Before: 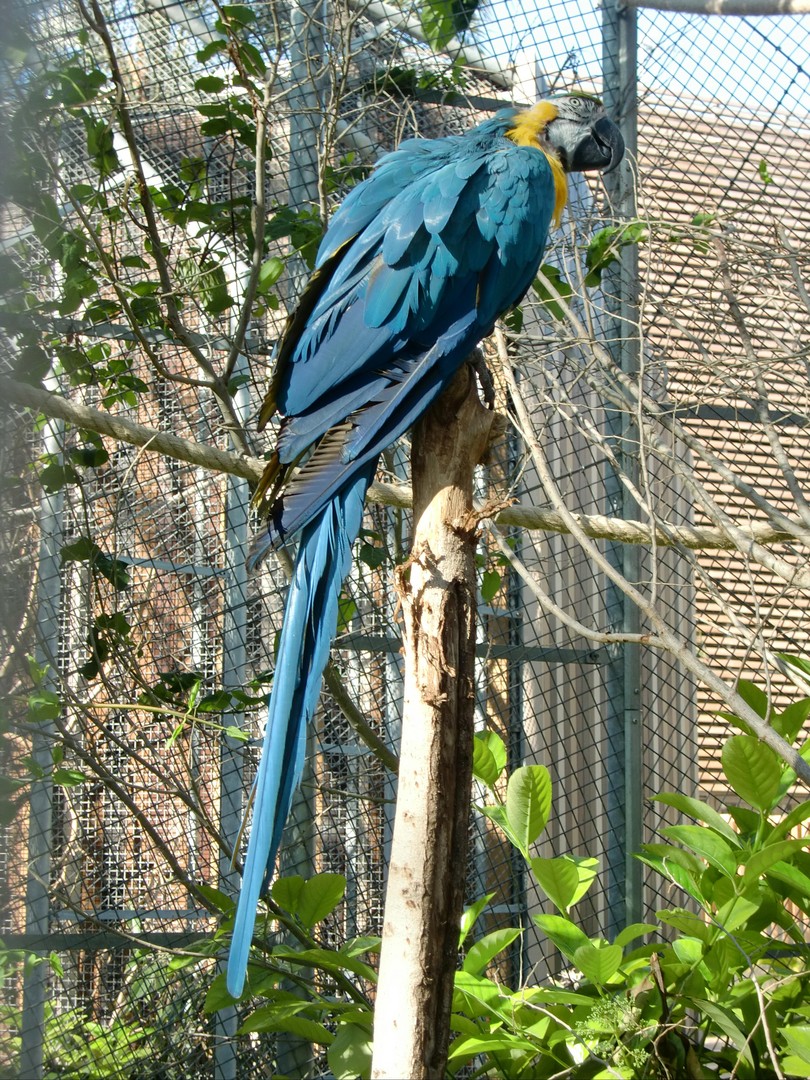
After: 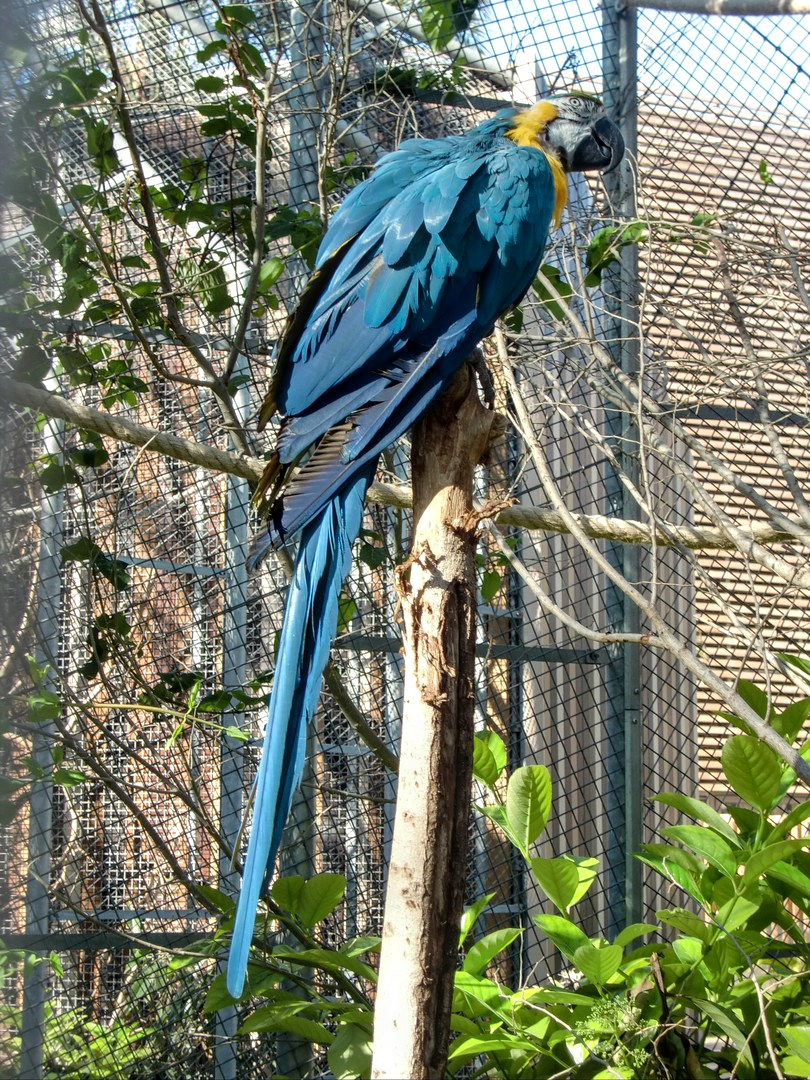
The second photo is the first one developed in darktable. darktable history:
local contrast: on, module defaults
color balance: gamma [0.9, 0.988, 0.975, 1.025], gain [1.05, 1, 1, 1]
